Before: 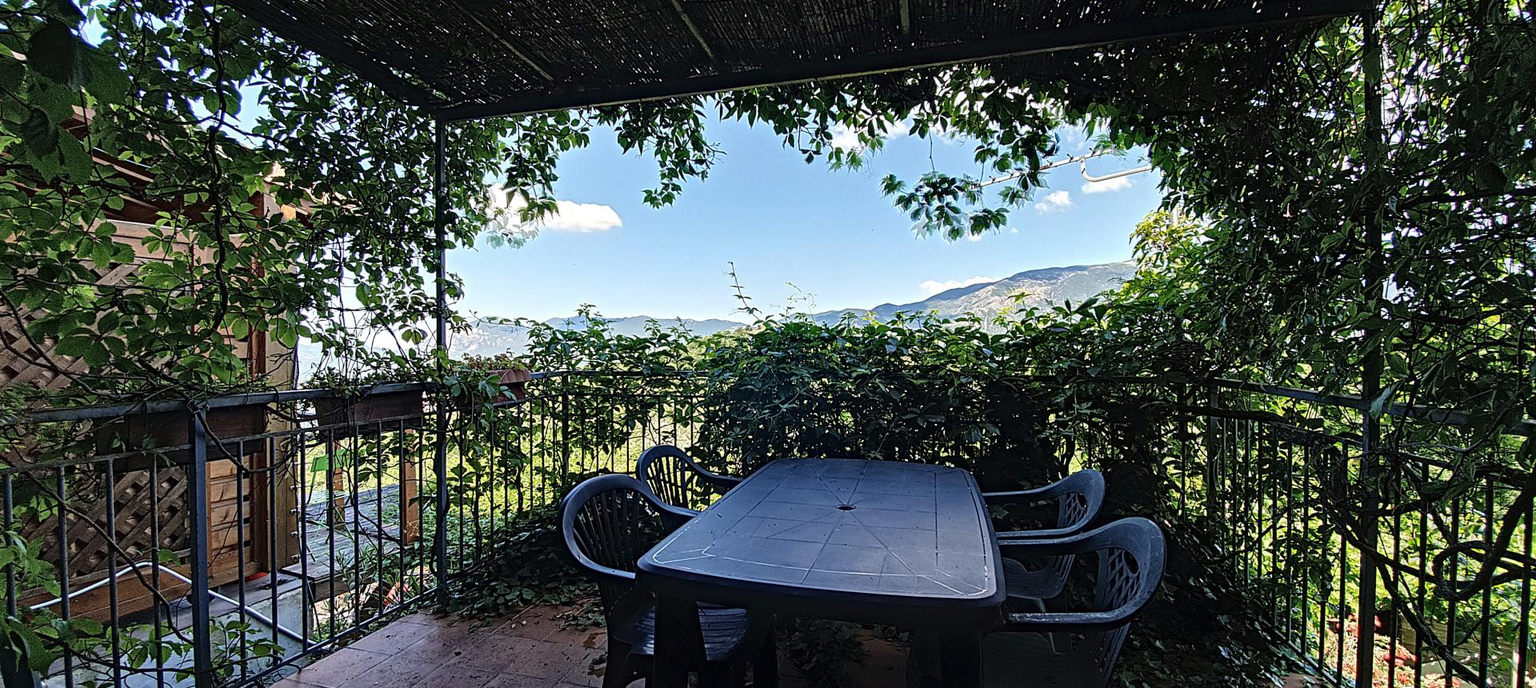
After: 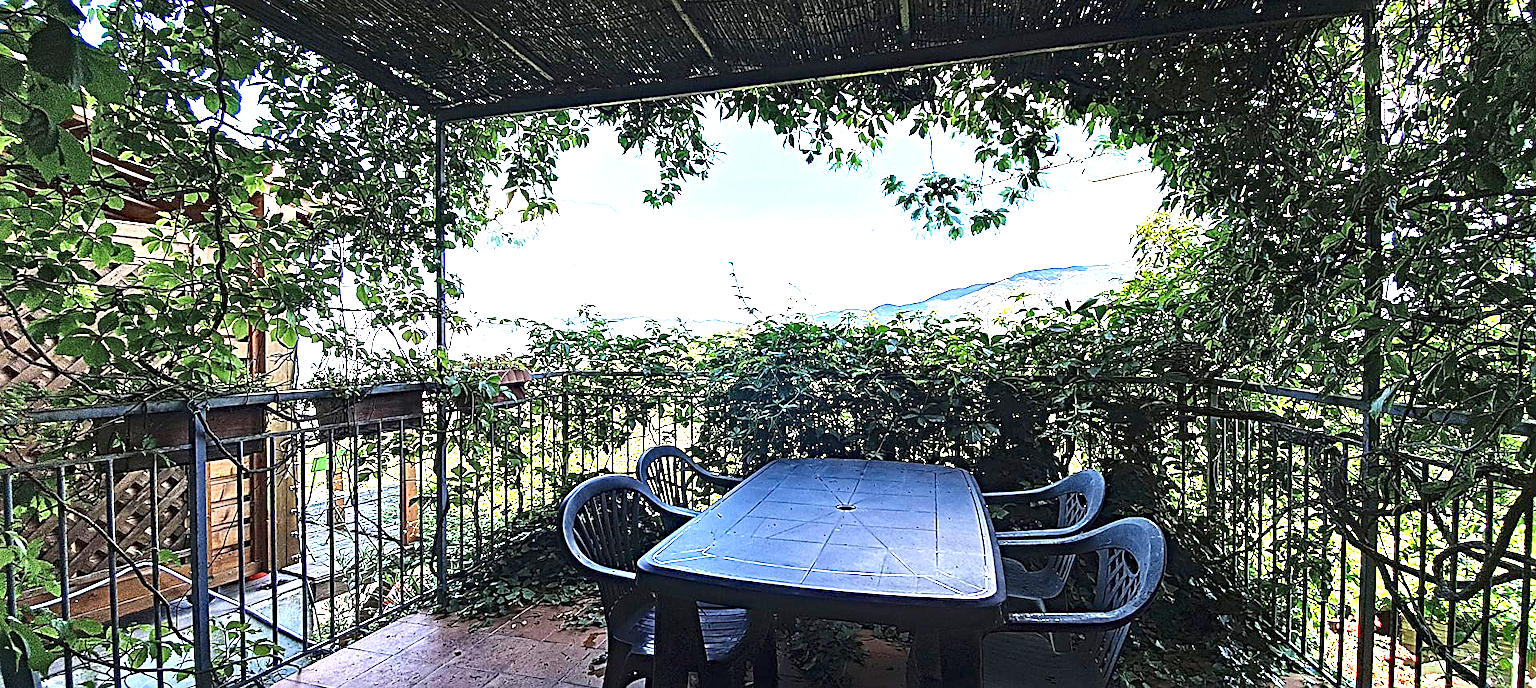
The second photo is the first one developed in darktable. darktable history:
exposure: black level correction 0, exposure 1.675 EV, compensate exposure bias true, compensate highlight preservation false
sharpen: on, module defaults
haze removal: compatibility mode true, adaptive false
